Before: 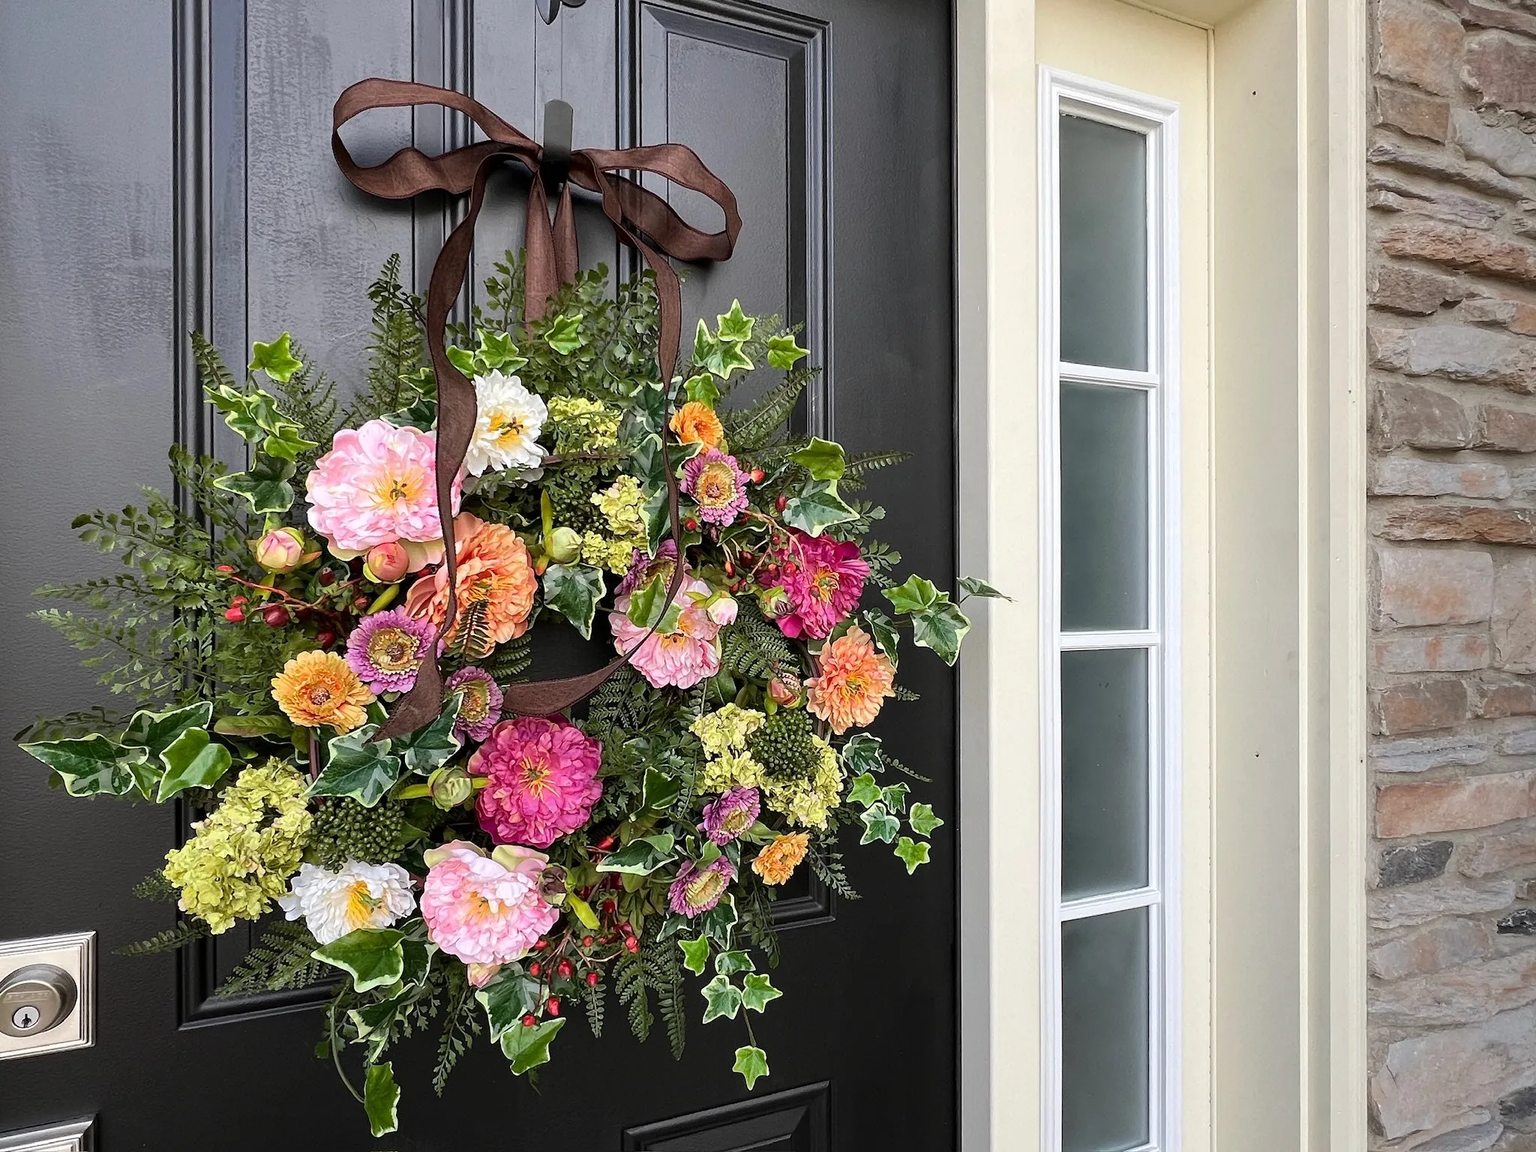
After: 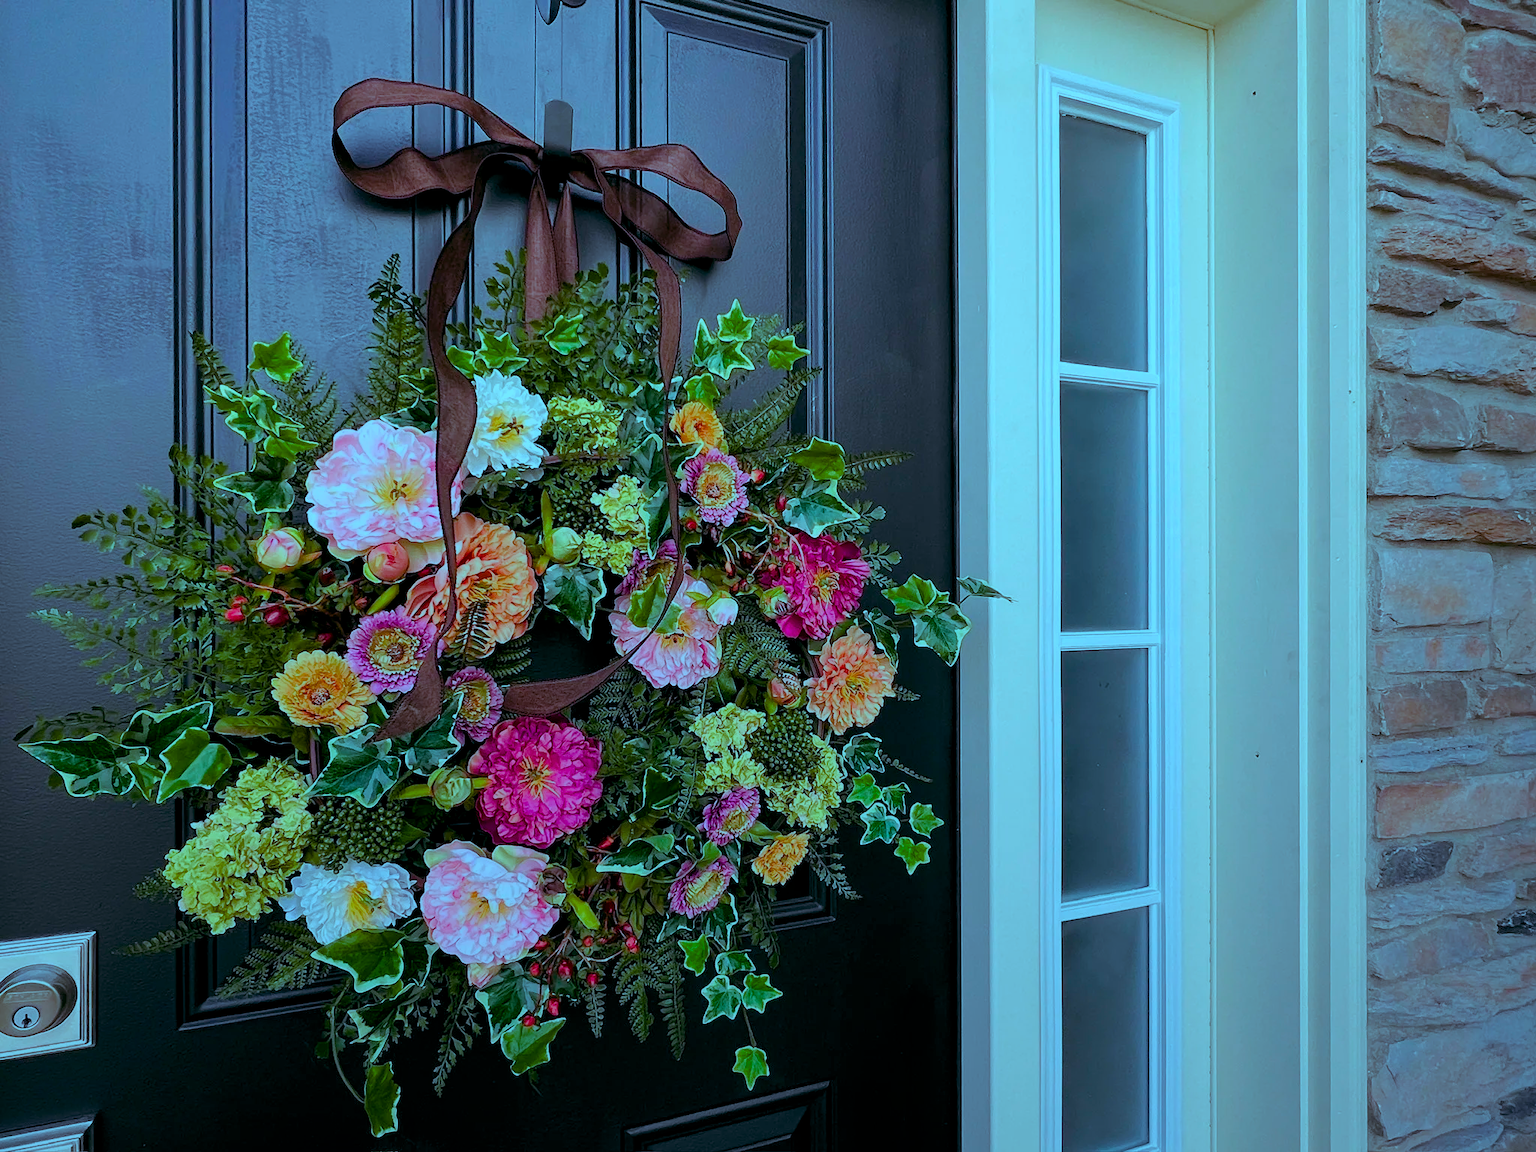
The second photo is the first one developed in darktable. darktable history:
graduated density: rotation -180°, offset 24.95
white balance: red 0.926, green 1.003, blue 1.133
color balance rgb: shadows lift › luminance -7.7%, shadows lift › chroma 2.13%, shadows lift › hue 165.27°, power › luminance -7.77%, power › chroma 1.34%, power › hue 330.55°, highlights gain › luminance -33.33%, highlights gain › chroma 5.68%, highlights gain › hue 217.2°, global offset › luminance -0.33%, global offset › chroma 0.11%, global offset › hue 165.27°, perceptual saturation grading › global saturation 27.72%, perceptual saturation grading › highlights -25%, perceptual saturation grading › mid-tones 25%, perceptual saturation grading › shadows 50%
